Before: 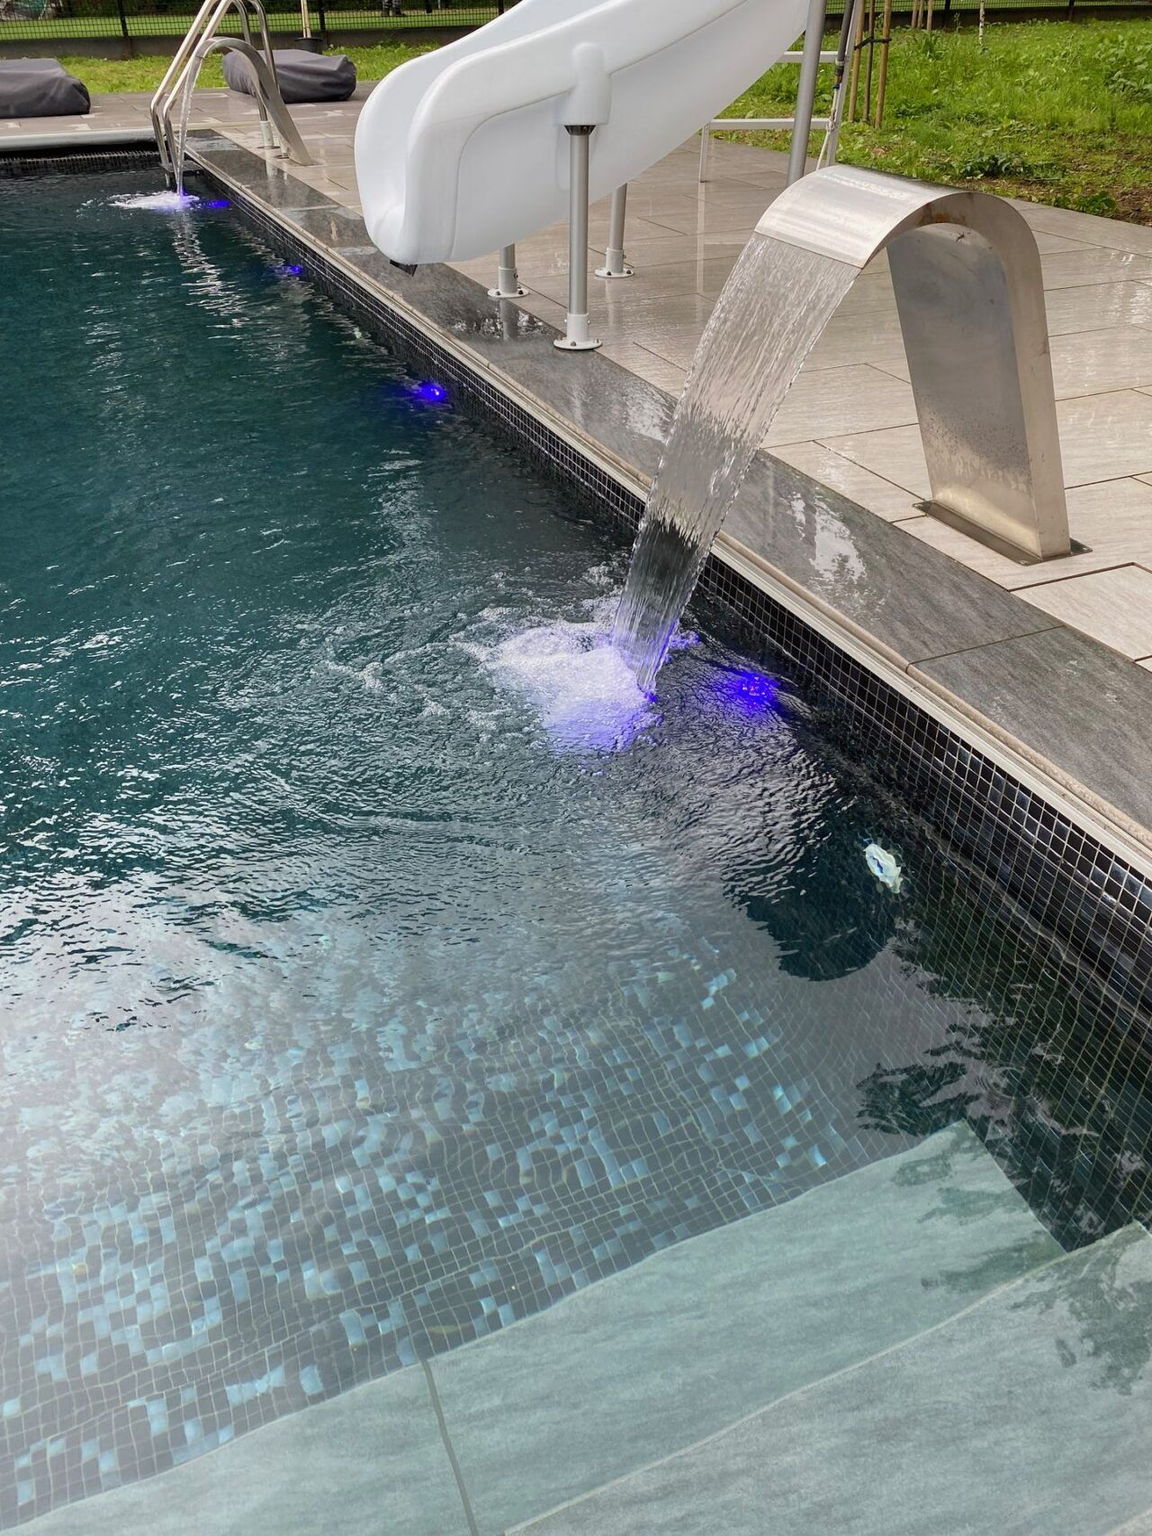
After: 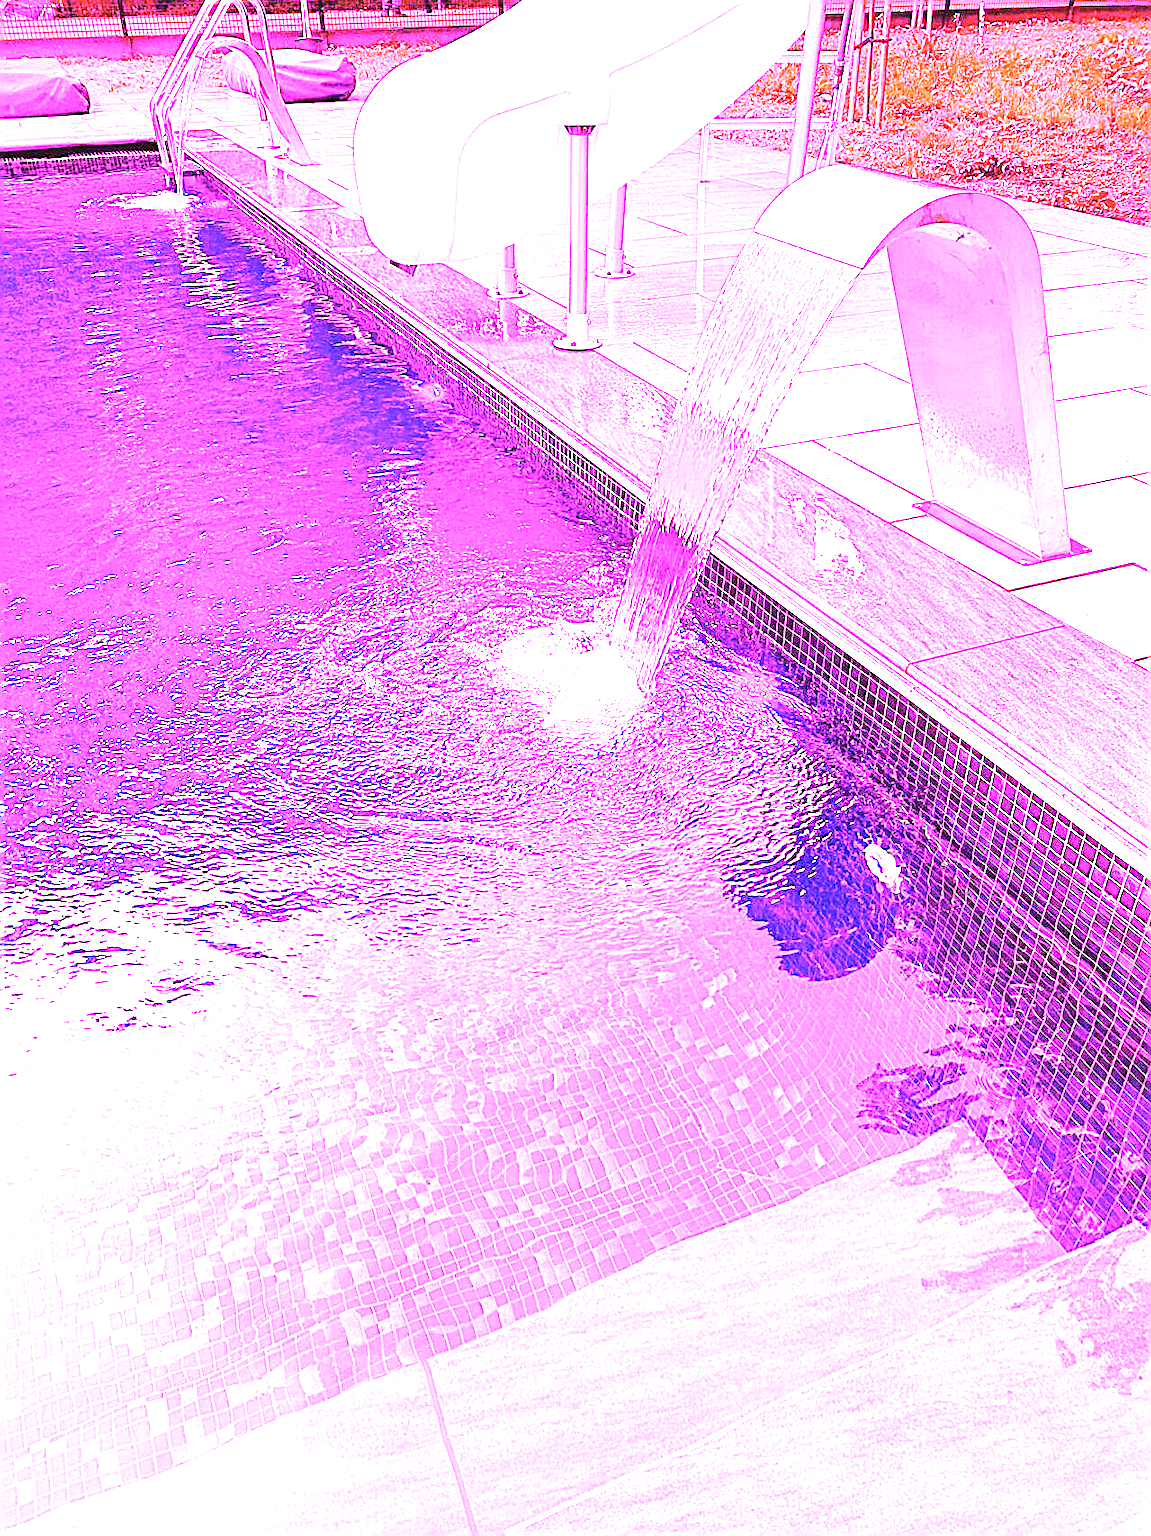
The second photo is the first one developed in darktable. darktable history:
color balance: lift [1.007, 1, 1, 1], gamma [1.097, 1, 1, 1]
white balance: red 8, blue 8
sharpen: on, module defaults
